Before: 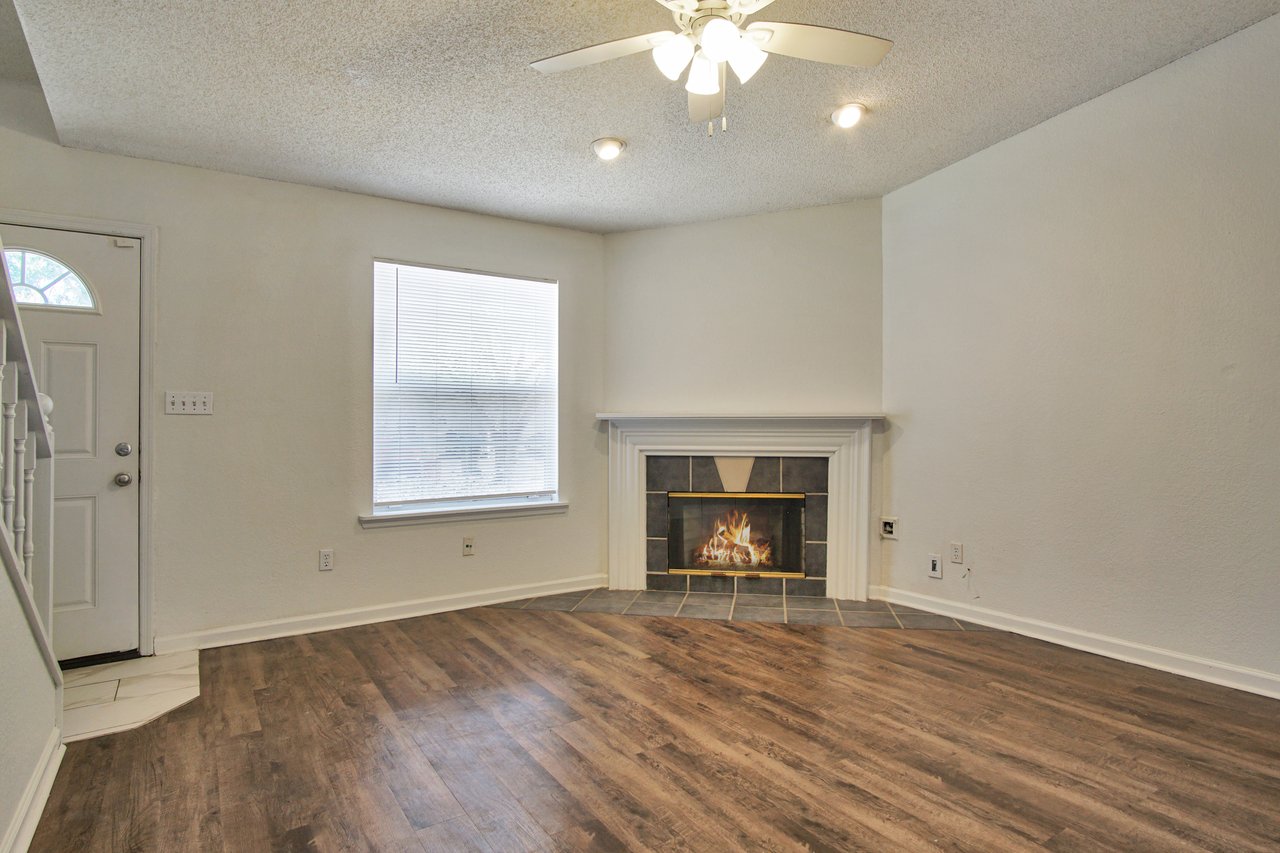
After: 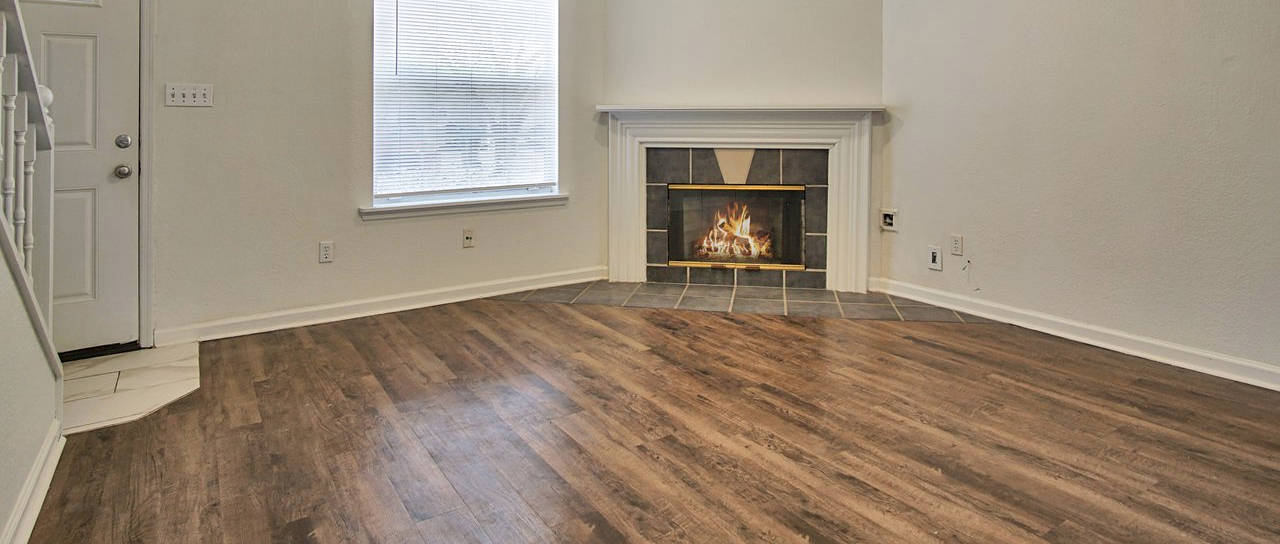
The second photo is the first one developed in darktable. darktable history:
crop and rotate: top 36.198%
sharpen: amount 0.207
color correction: highlights a* 0.003, highlights b* -0.563
